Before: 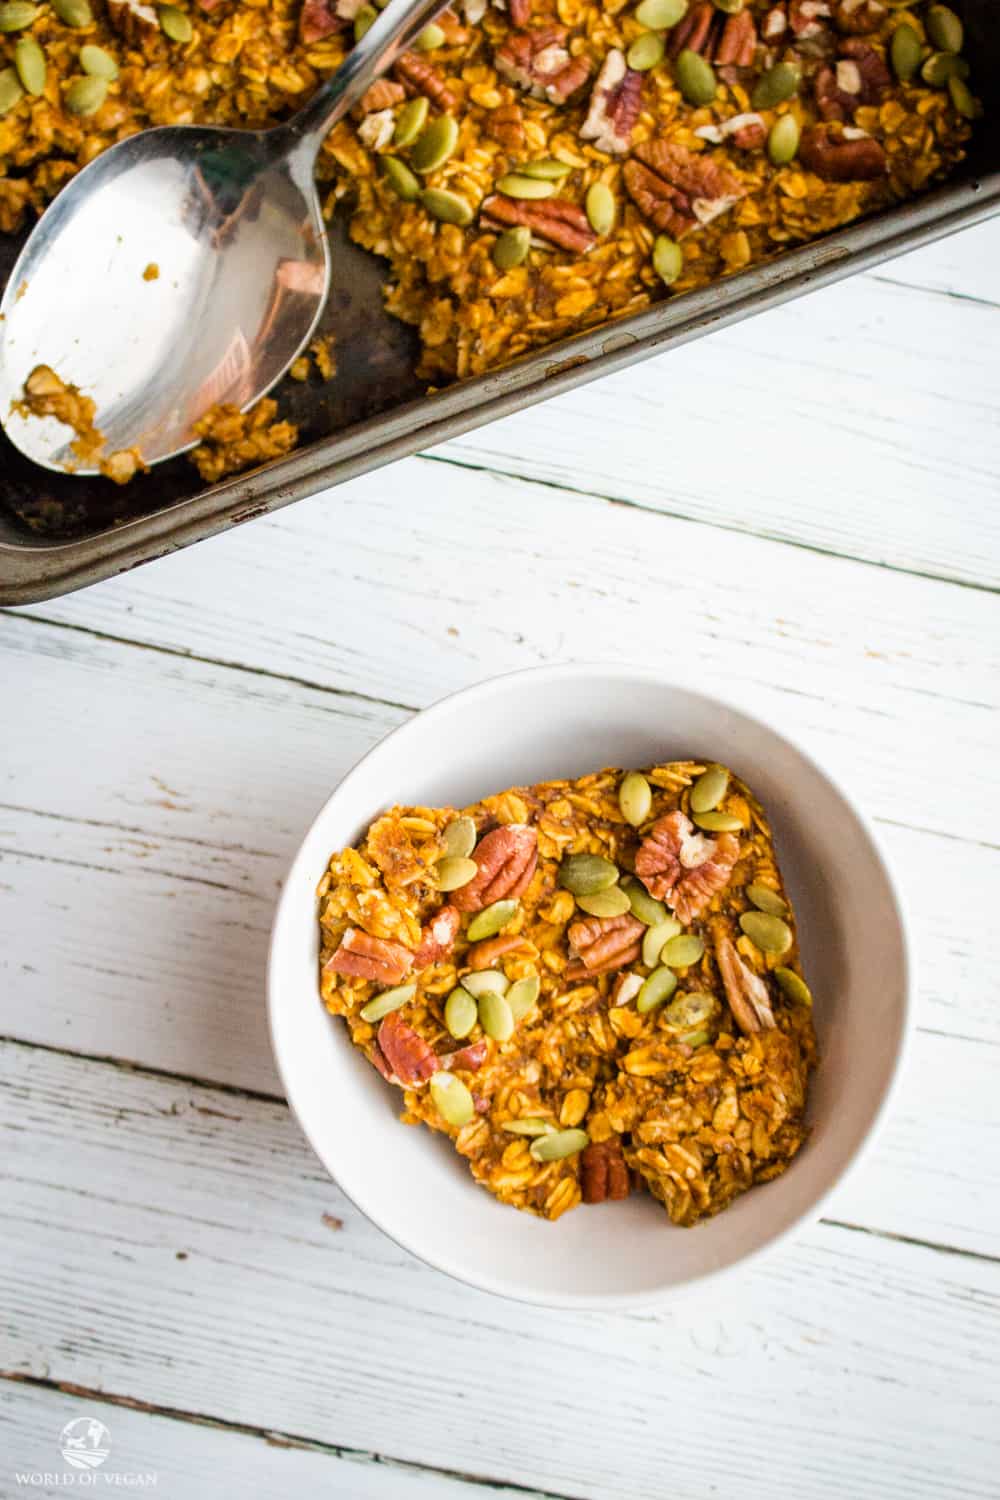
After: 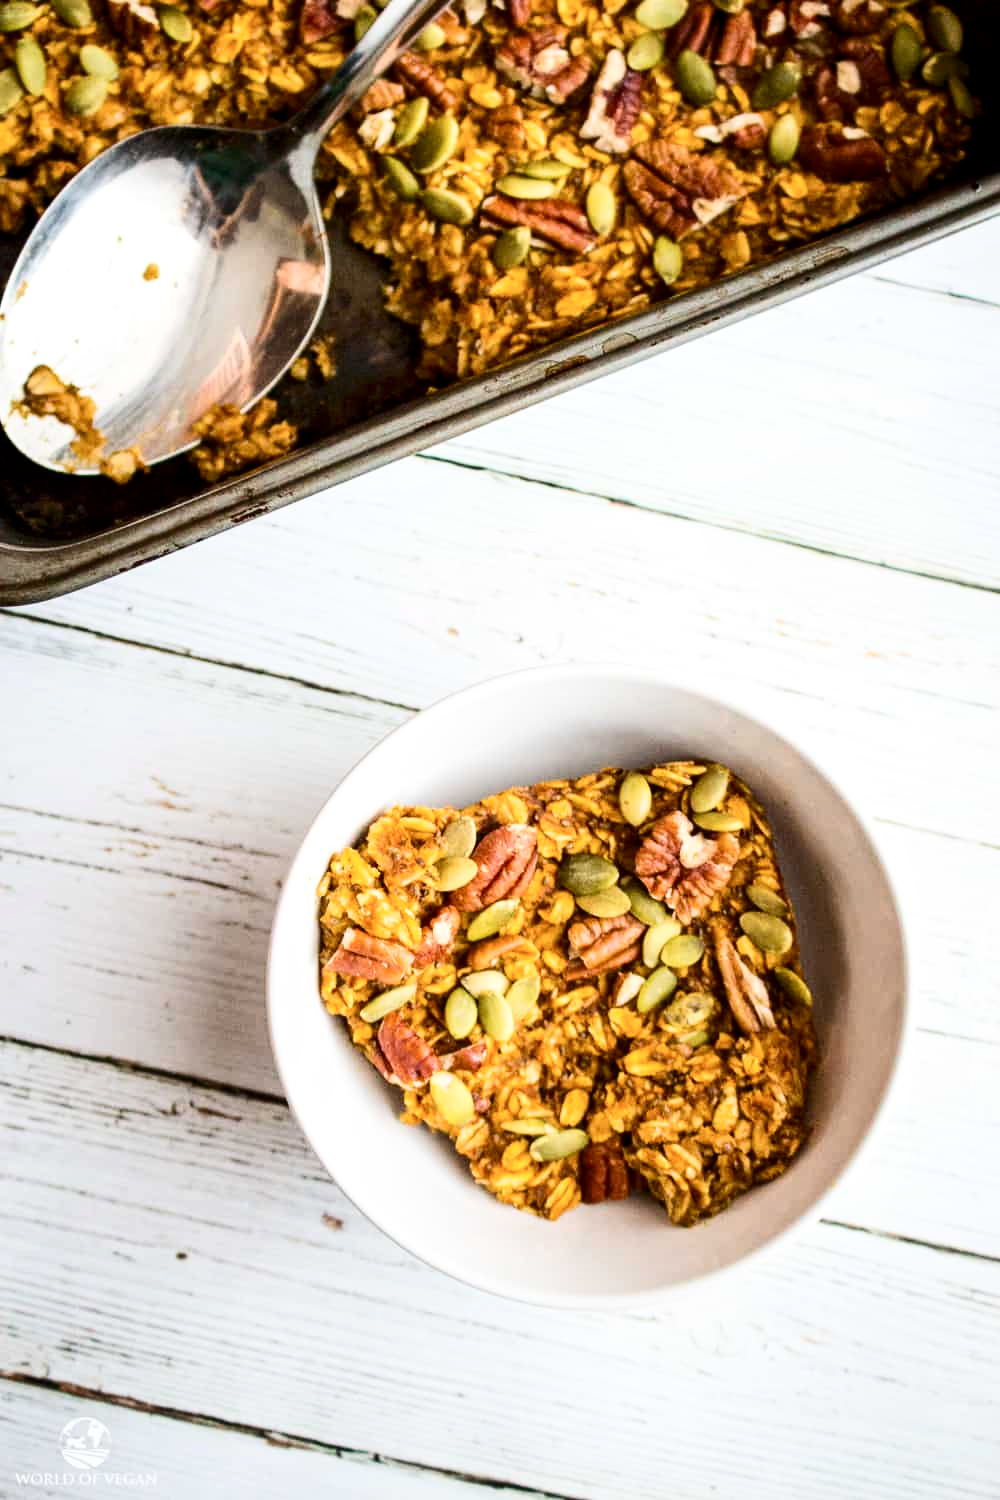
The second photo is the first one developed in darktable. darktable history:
local contrast: highlights 100%, shadows 100%, detail 120%, midtone range 0.2
contrast brightness saturation: contrast 0.28
